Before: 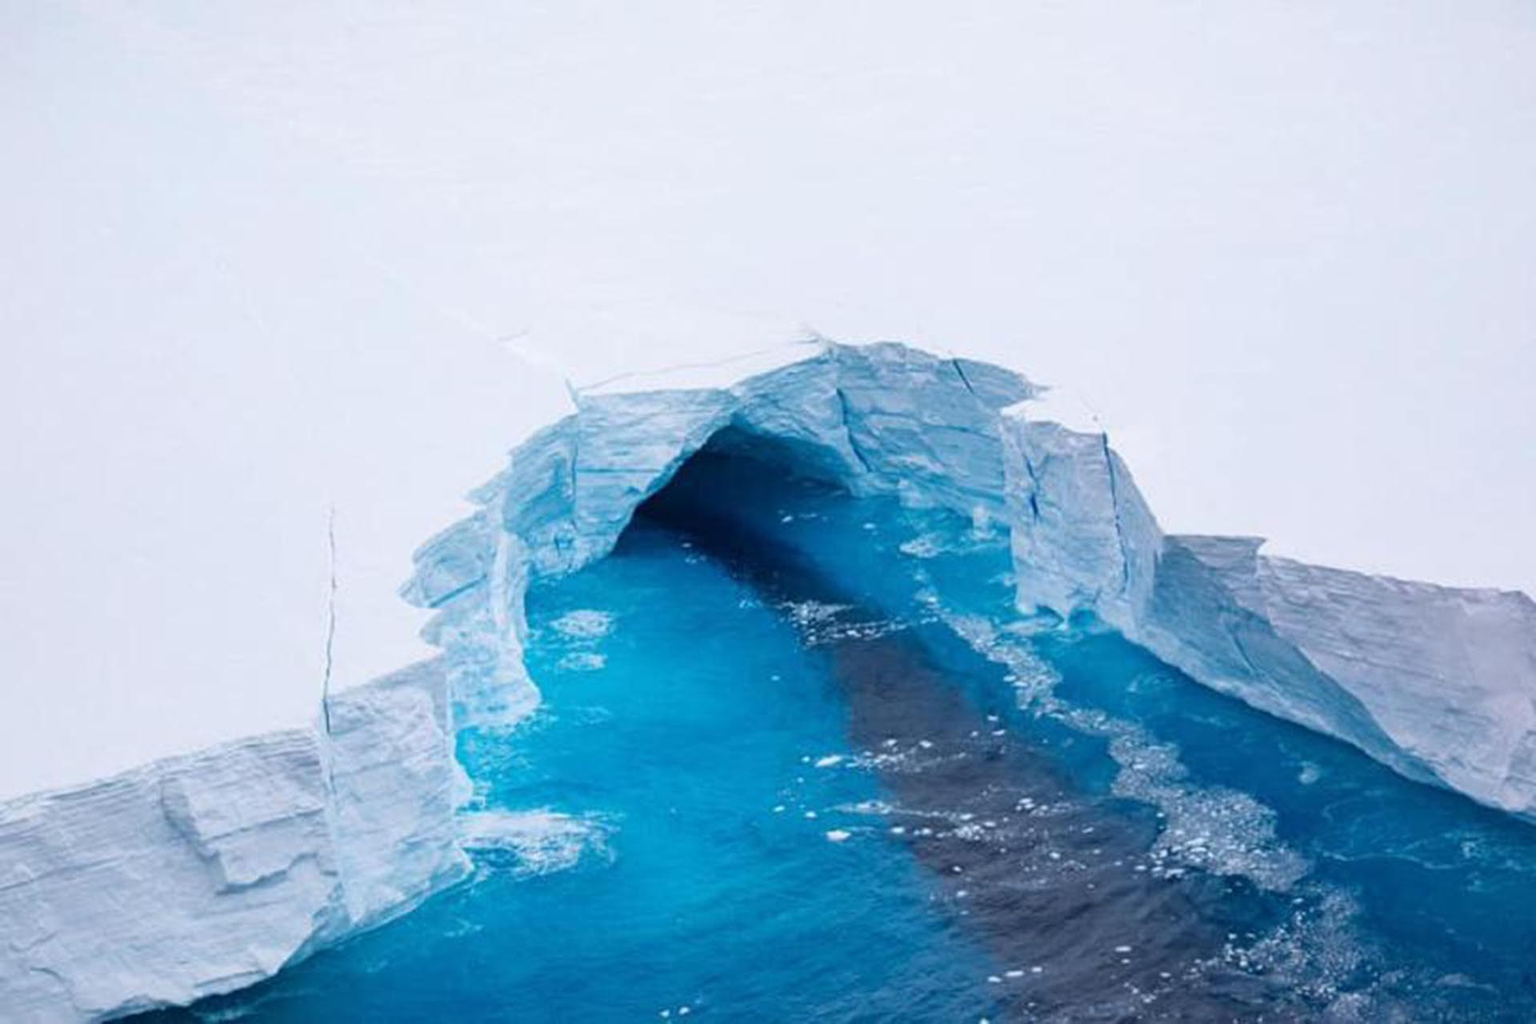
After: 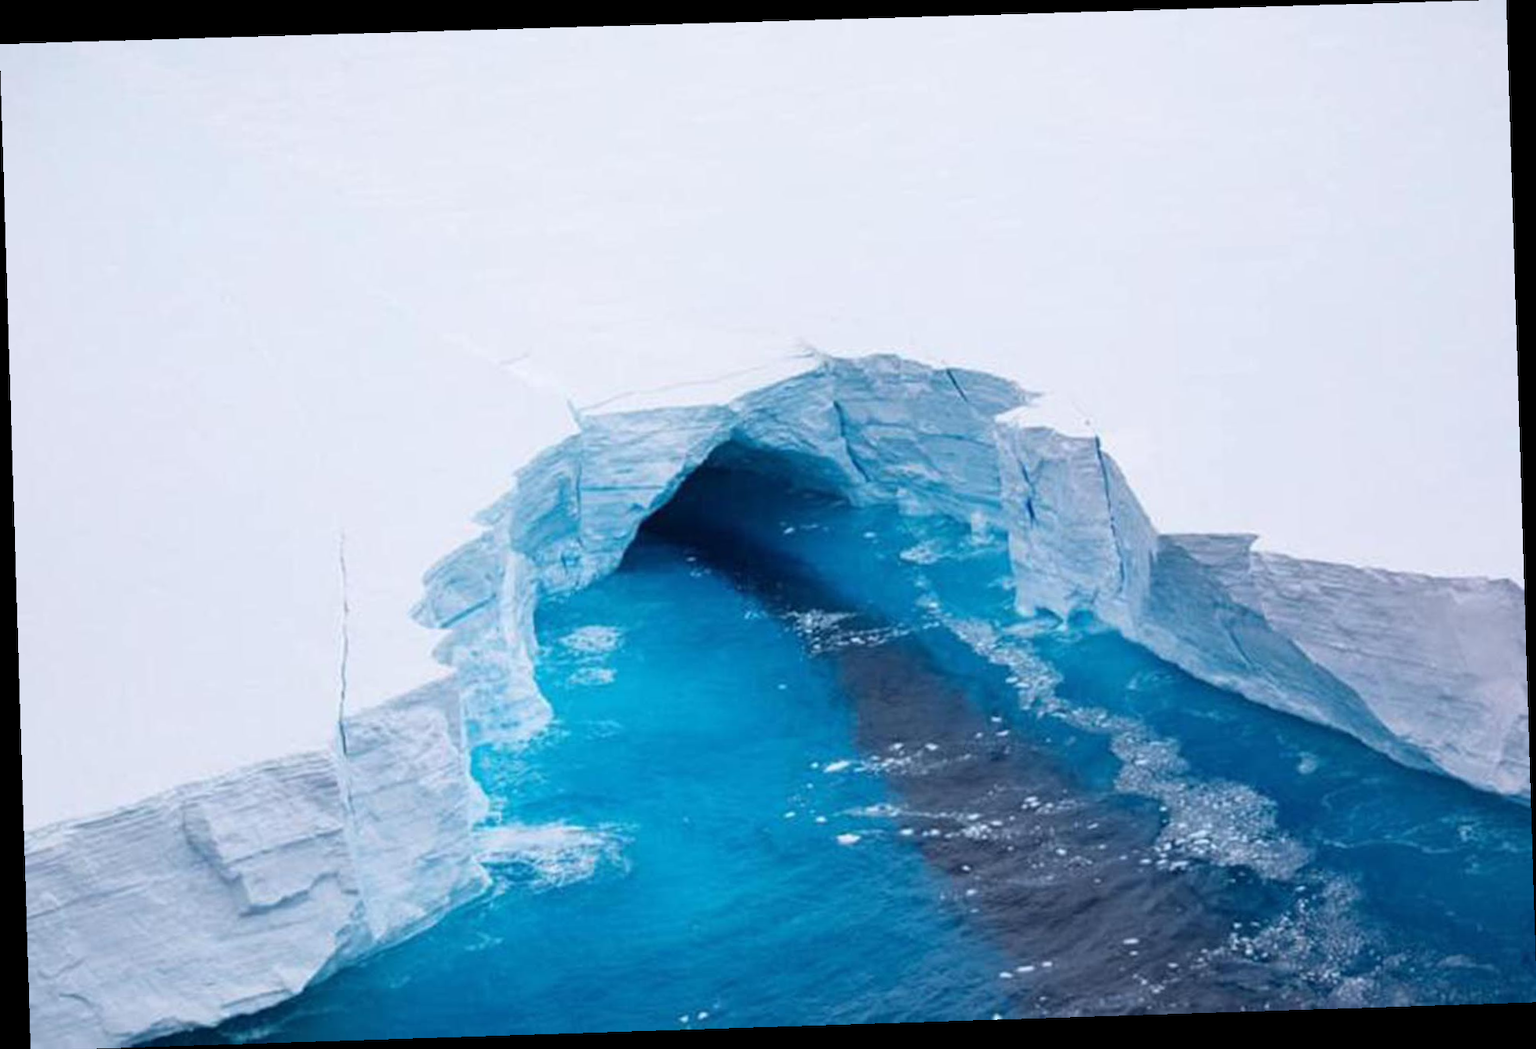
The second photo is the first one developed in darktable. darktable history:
rotate and perspective: rotation -1.77°, lens shift (horizontal) 0.004, automatic cropping off
white balance: red 1, blue 1
